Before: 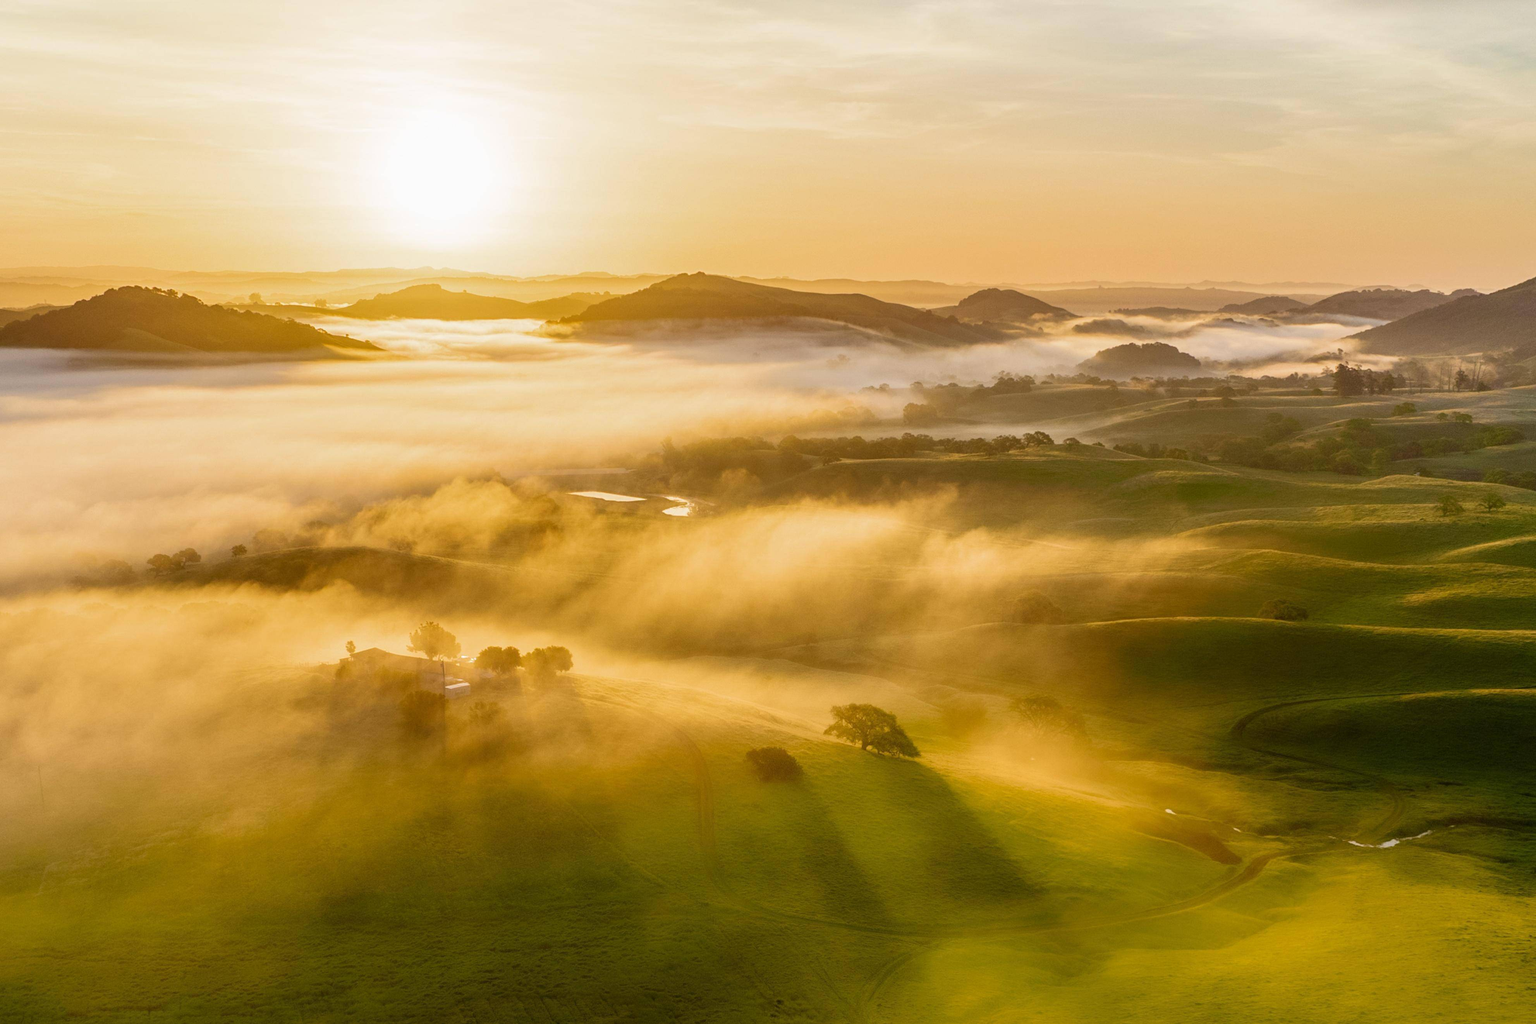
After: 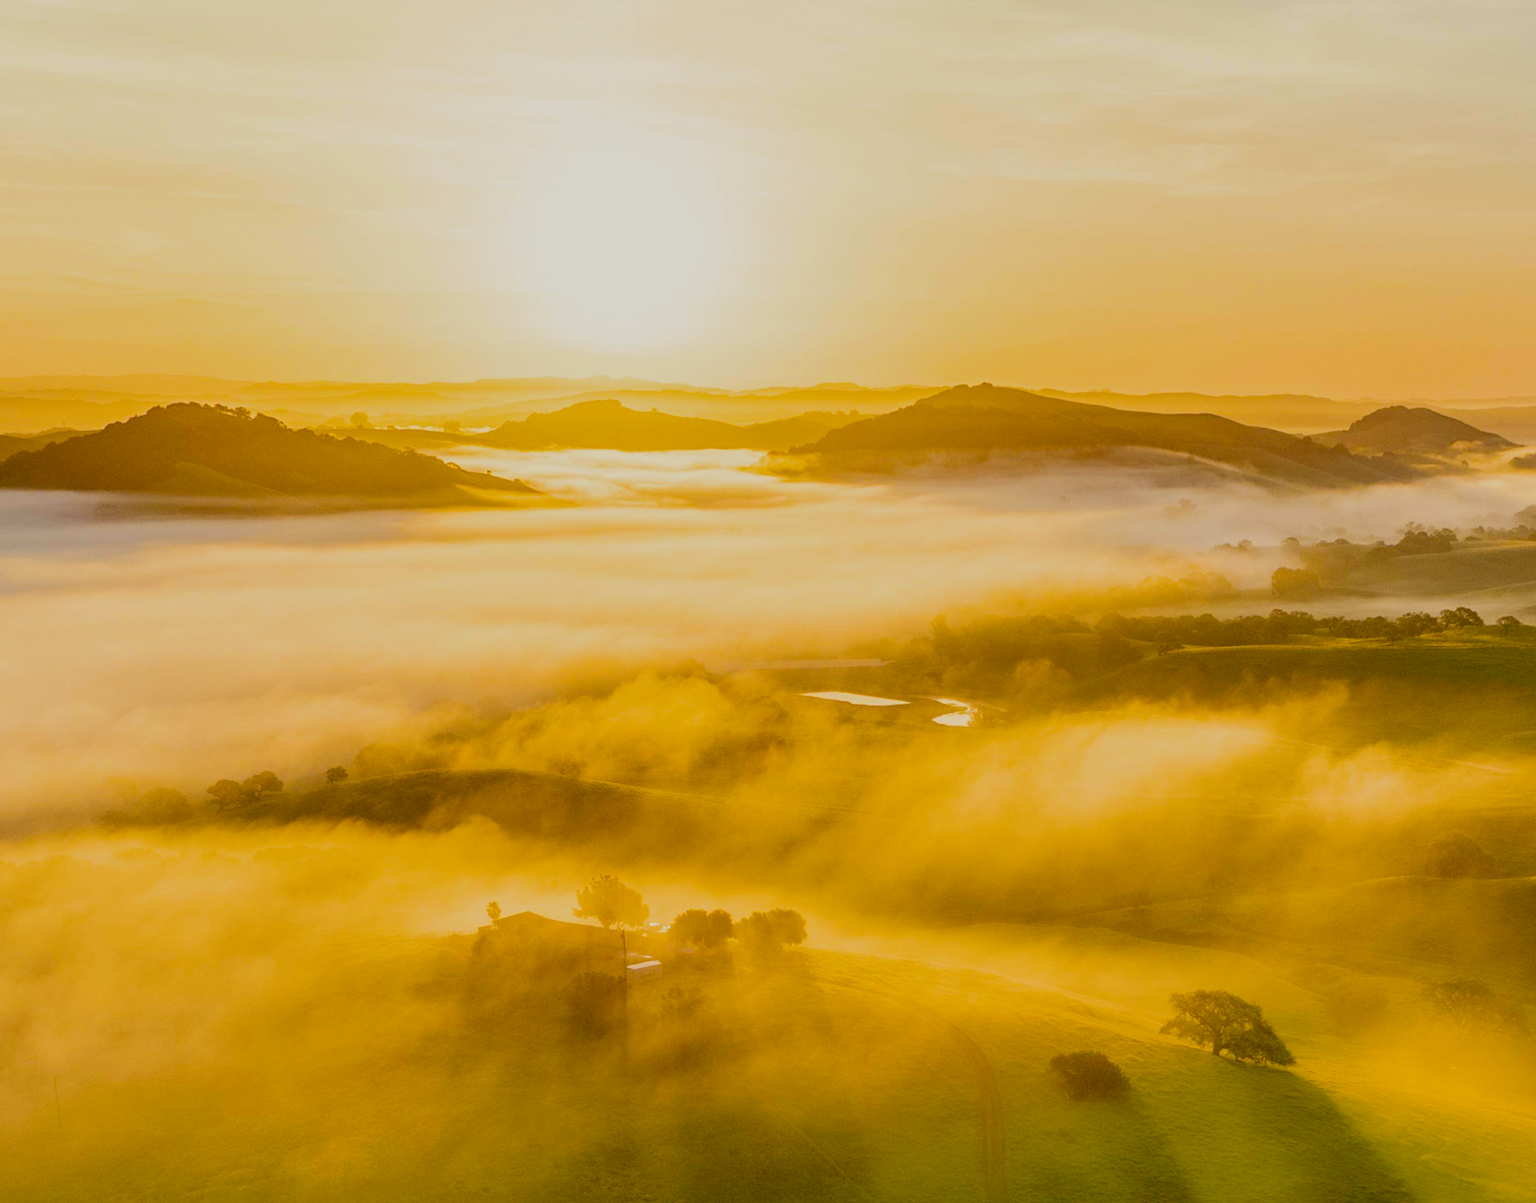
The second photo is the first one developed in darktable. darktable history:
crop: right 28.942%, bottom 16.455%
filmic rgb: black relative exposure -7.65 EV, white relative exposure 4.56 EV, hardness 3.61
color balance rgb: highlights gain › luminance 5.888%, highlights gain › chroma 2.541%, highlights gain › hue 89.25°, perceptual saturation grading › global saturation 19.359%, global vibrance 20%
